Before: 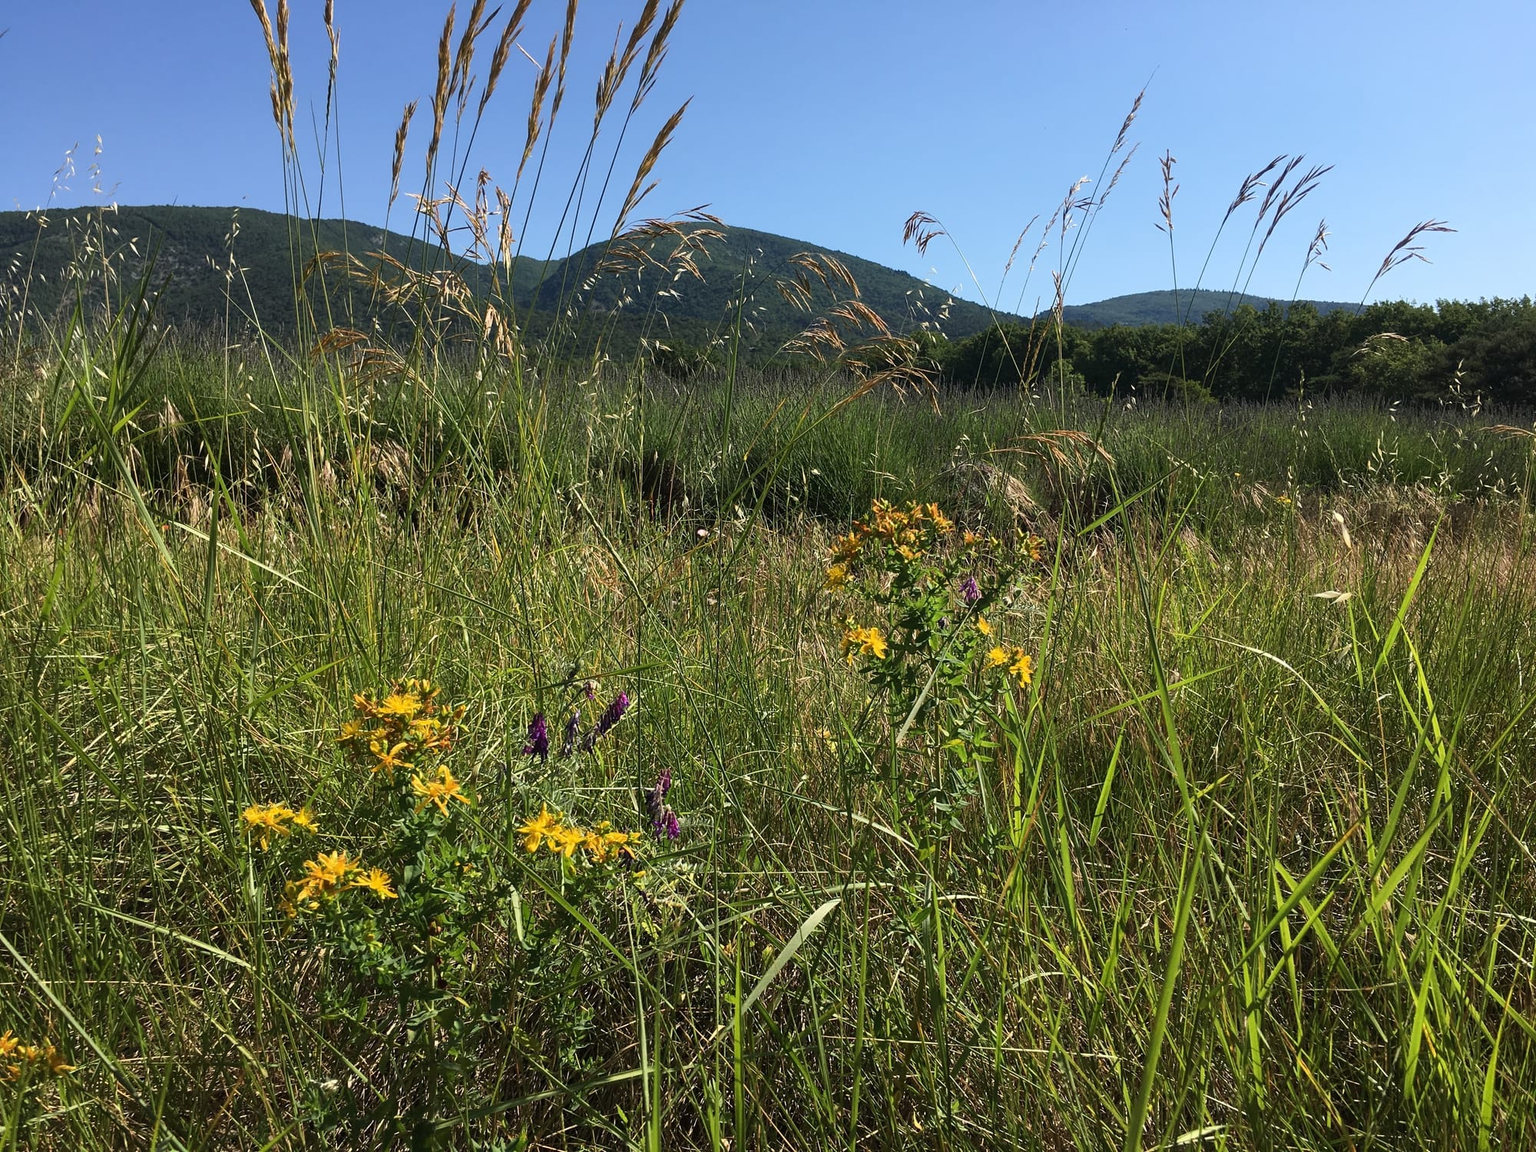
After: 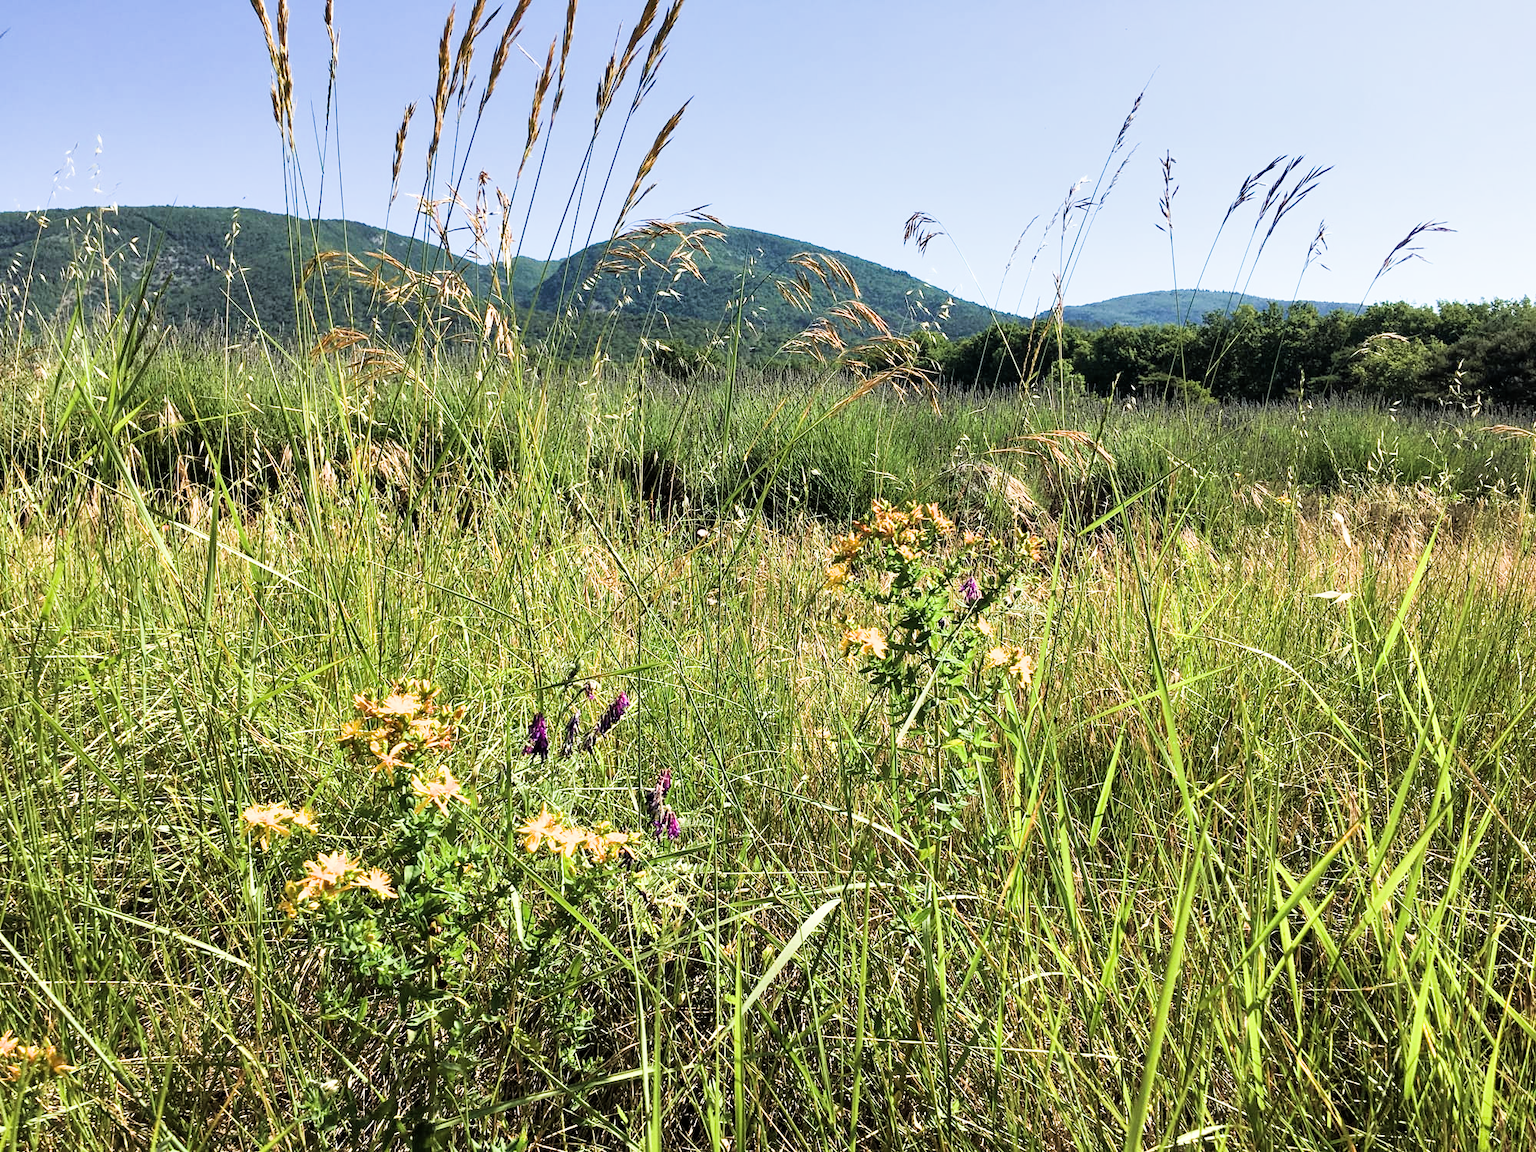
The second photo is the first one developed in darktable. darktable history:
shadows and highlights: shadows 32.83, highlights -47.7, soften with gaussian
velvia: on, module defaults
exposure: black level correction 0, exposure 1.675 EV, compensate exposure bias true, compensate highlight preservation false
filmic rgb: black relative exposure -5 EV, hardness 2.88, contrast 1.3, highlights saturation mix -30%
